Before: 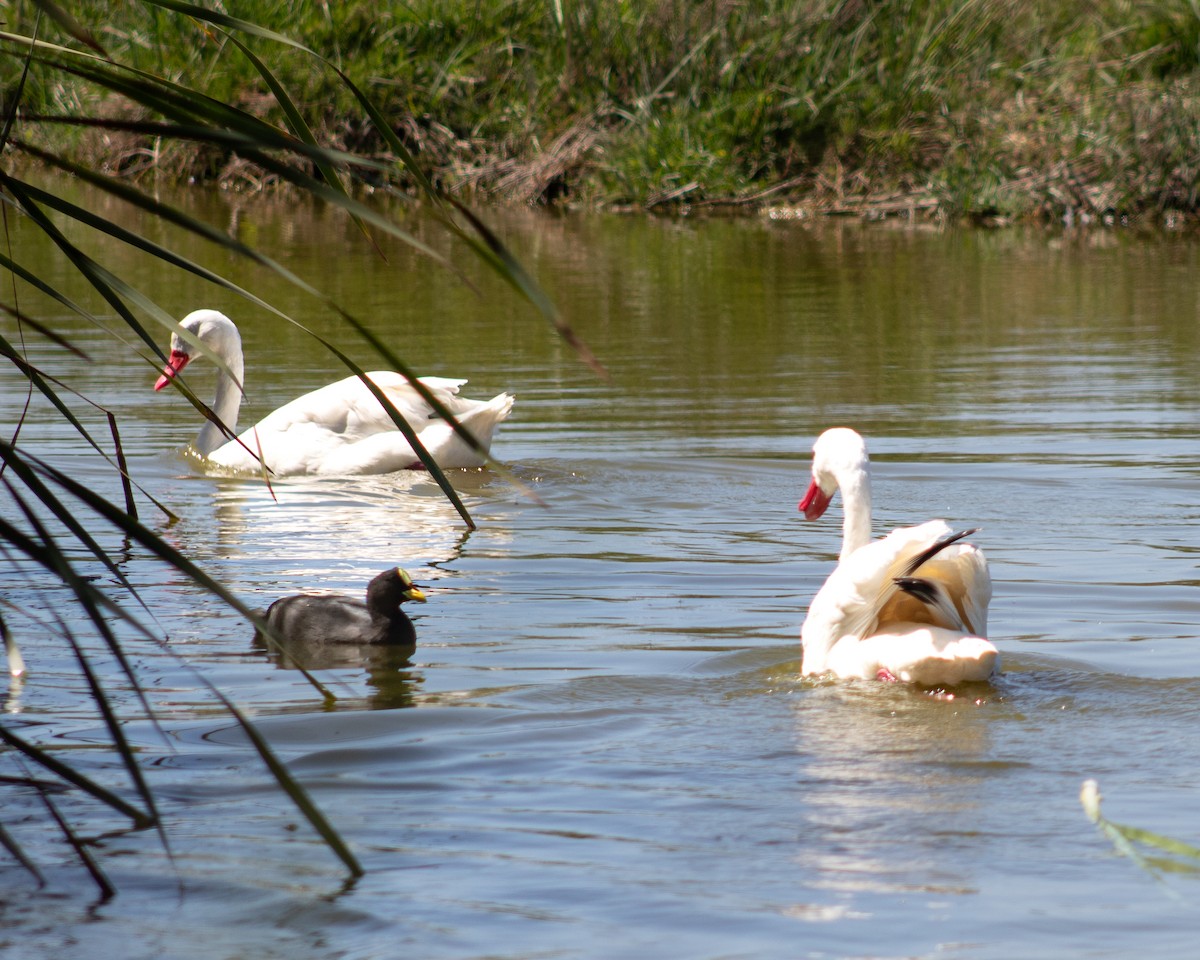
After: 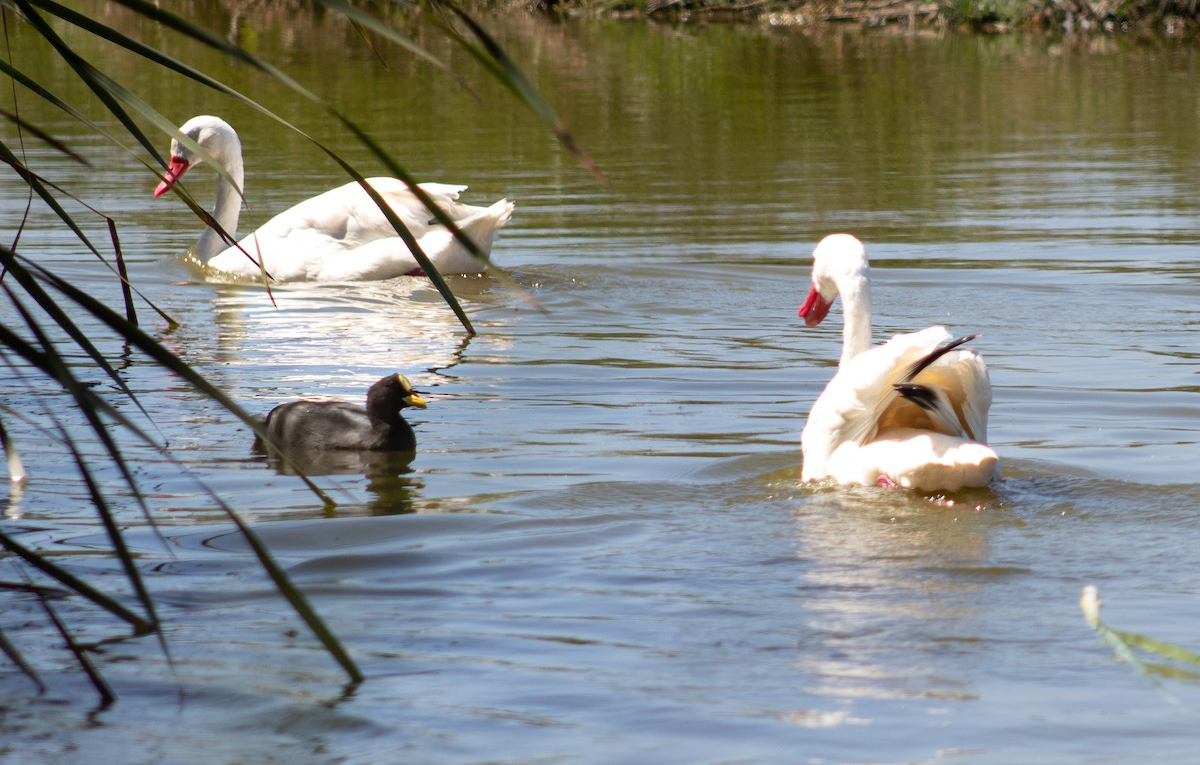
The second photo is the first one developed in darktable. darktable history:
crop and rotate: top 20.283%
